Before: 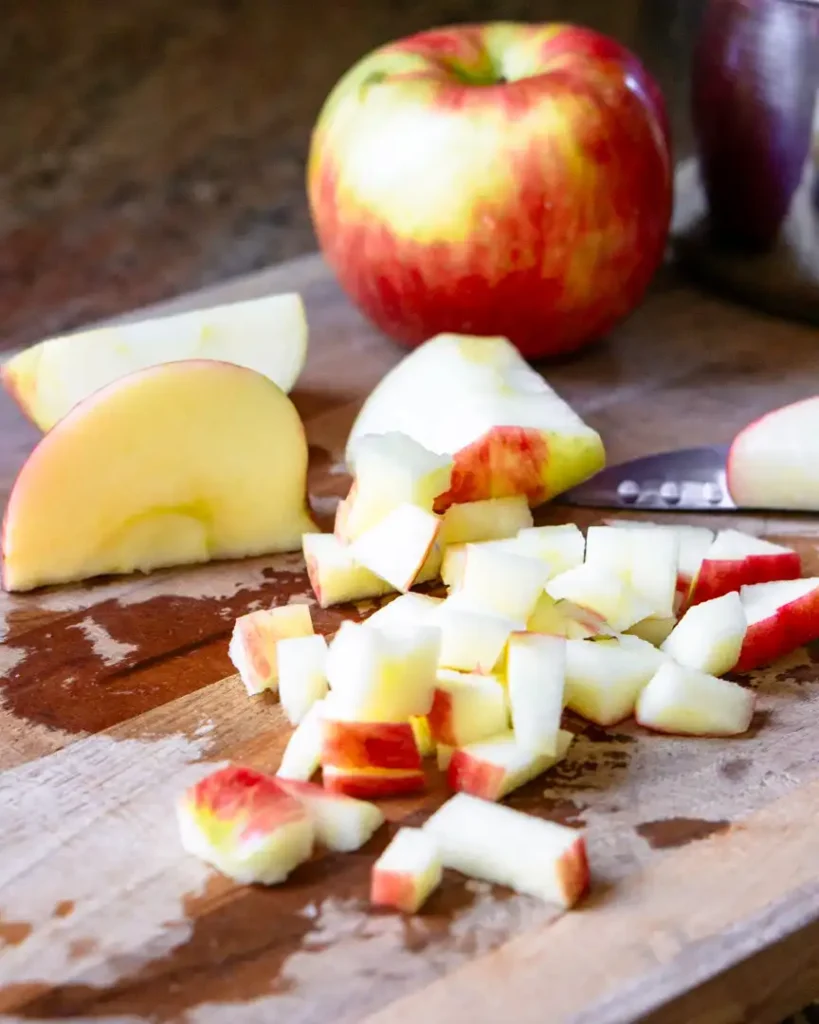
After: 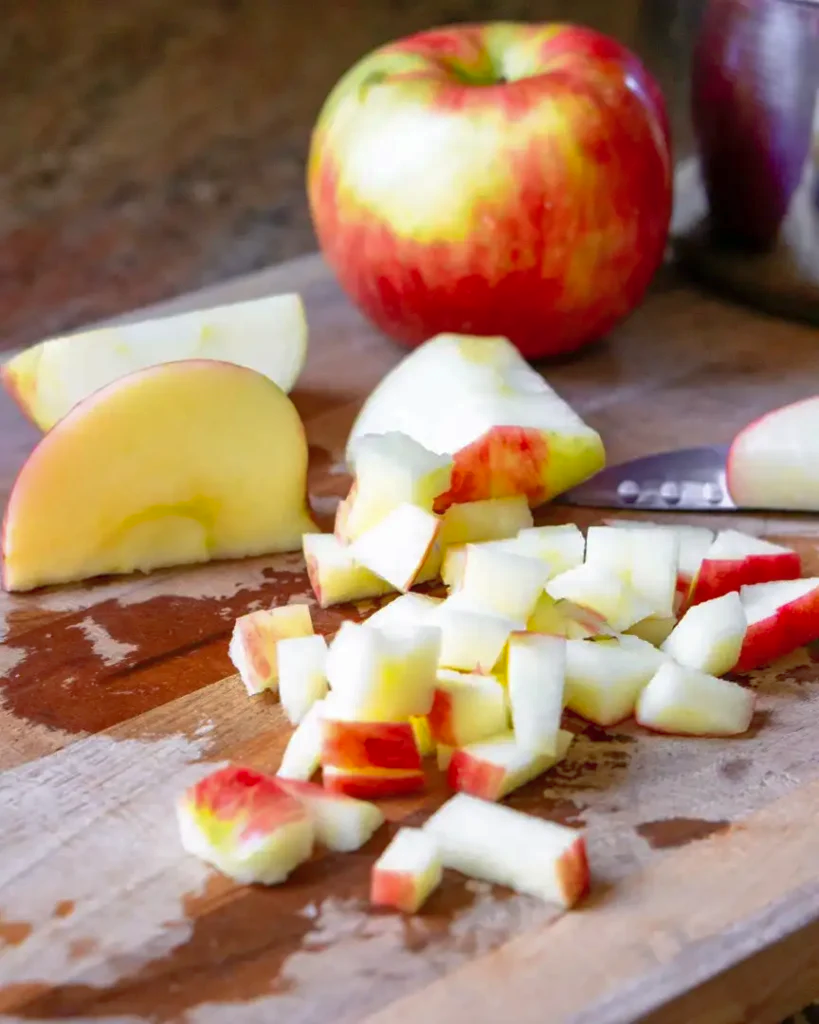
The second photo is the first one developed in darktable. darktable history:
shadows and highlights: on, module defaults
color zones: curves: ch1 [(0, 0.513) (0.143, 0.524) (0.286, 0.511) (0.429, 0.506) (0.571, 0.503) (0.714, 0.503) (0.857, 0.508) (1, 0.513)]
